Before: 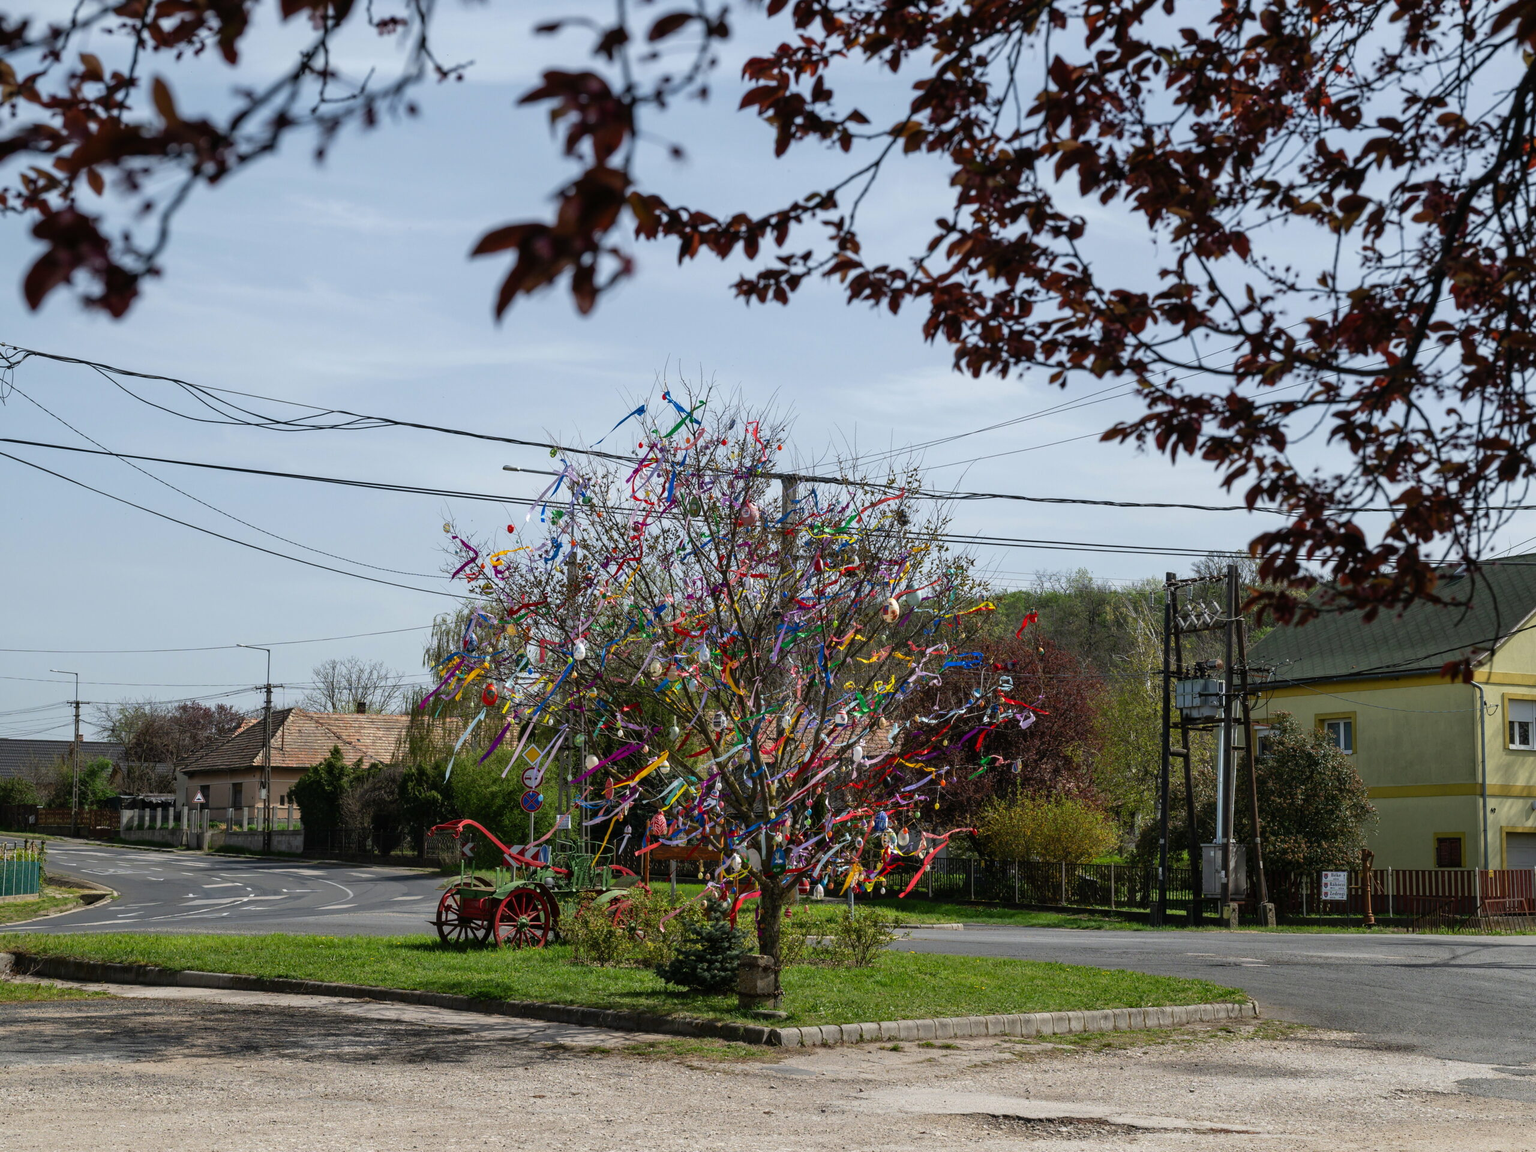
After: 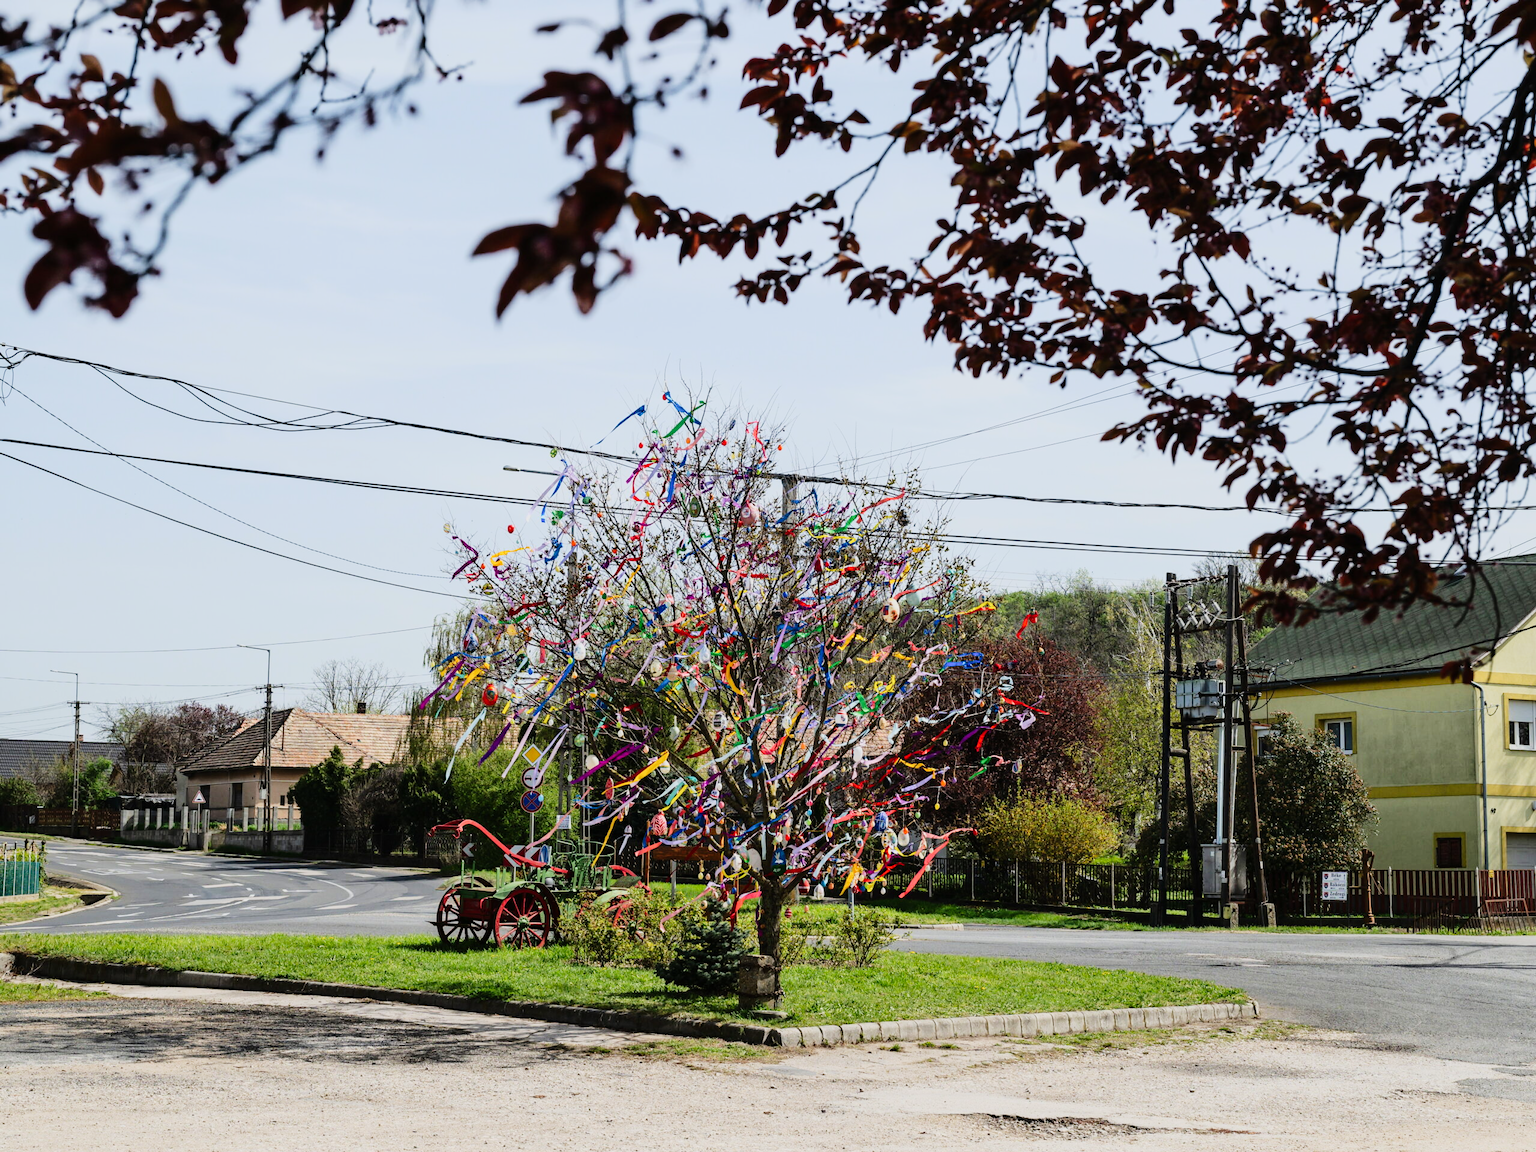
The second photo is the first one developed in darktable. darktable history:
tone curve: curves: ch0 [(0, 0) (0.091, 0.074) (0.184, 0.168) (0.491, 0.519) (0.748, 0.765) (1, 0.919)]; ch1 [(0, 0) (0.179, 0.173) (0.322, 0.32) (0.424, 0.424) (0.502, 0.504) (0.56, 0.578) (0.631, 0.667) (0.777, 0.806) (1, 1)]; ch2 [(0, 0) (0.434, 0.447) (0.483, 0.487) (0.547, 0.564) (0.676, 0.673) (1, 1)], preserve colors none
base curve: curves: ch0 [(0, 0) (0.028, 0.03) (0.121, 0.232) (0.46, 0.748) (0.859, 0.968) (1, 1)]
